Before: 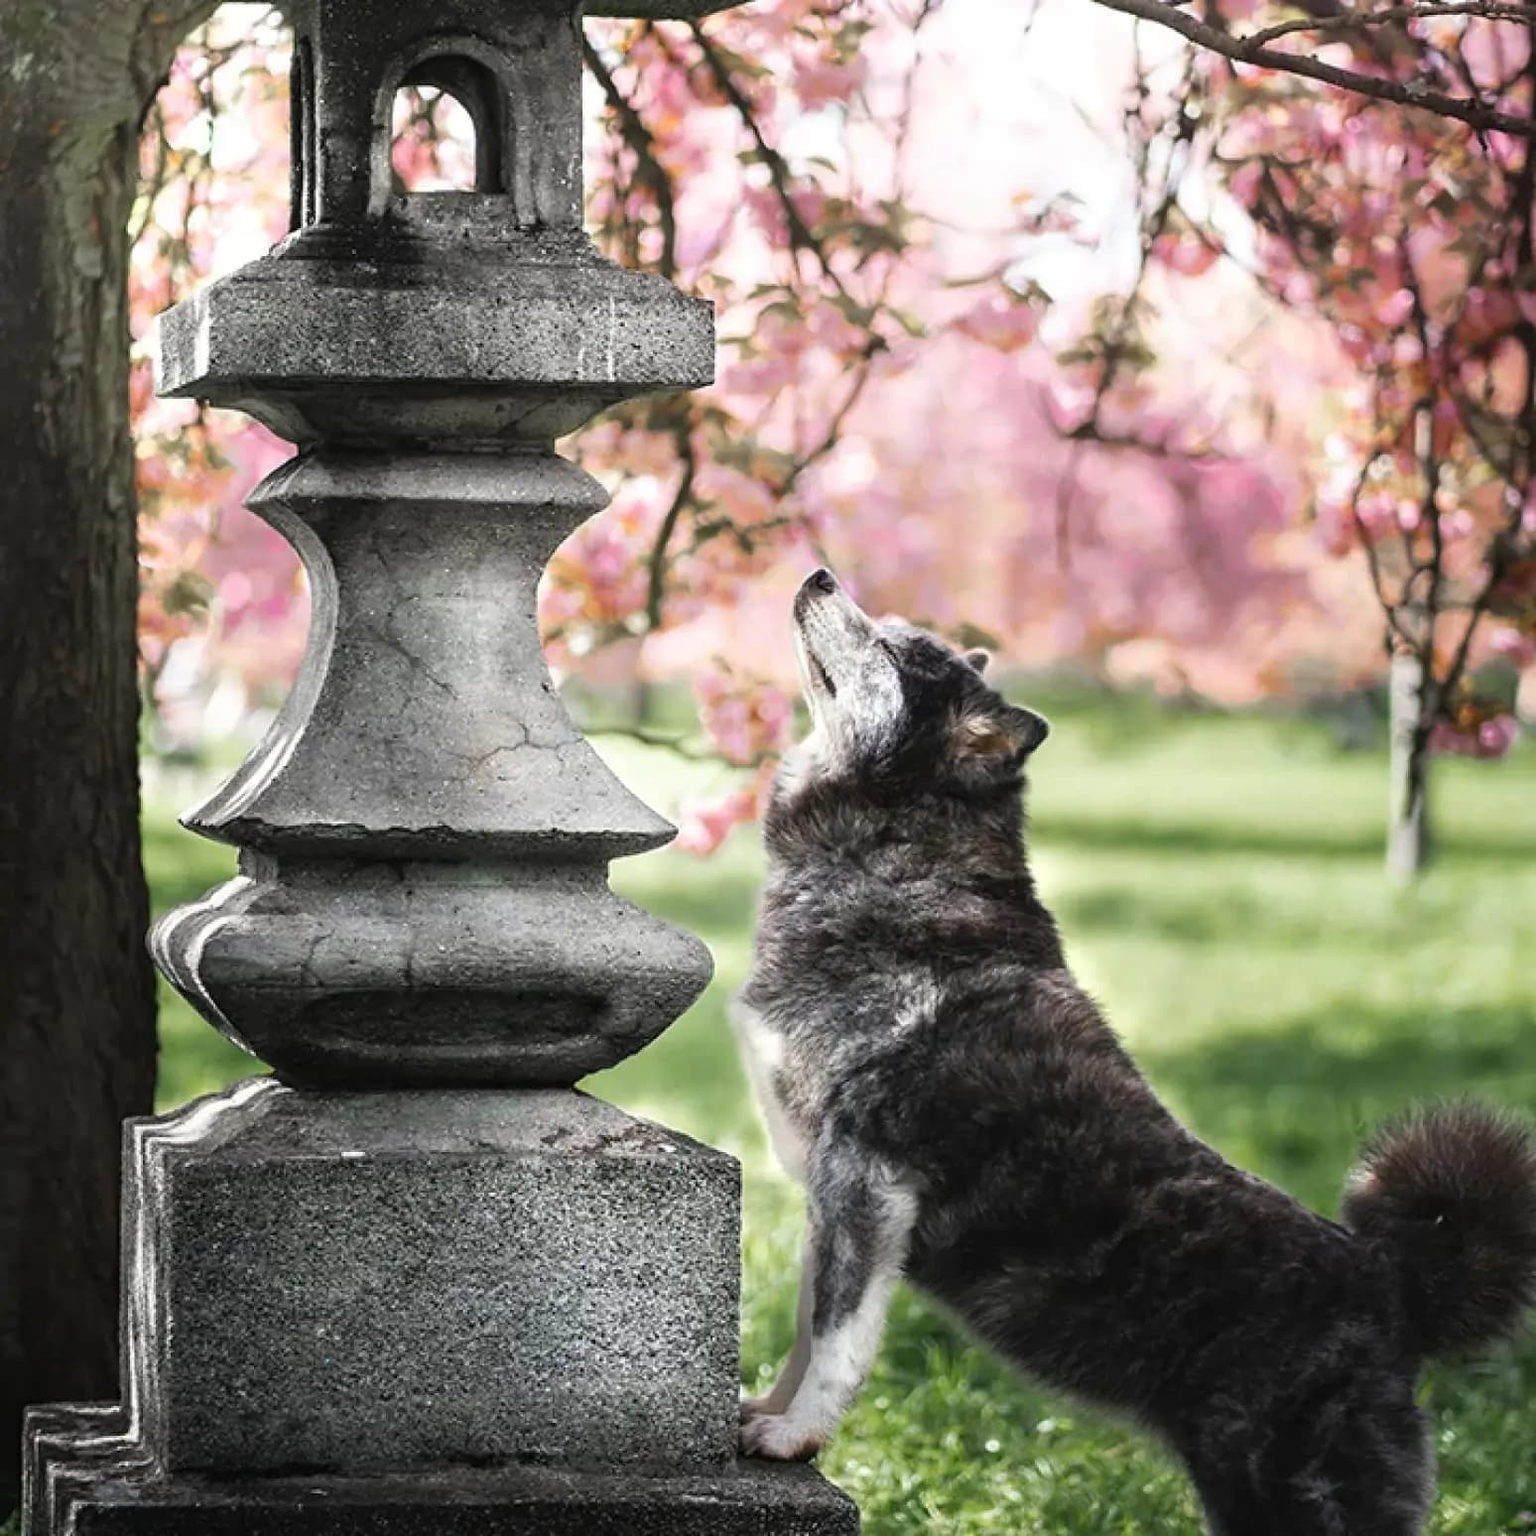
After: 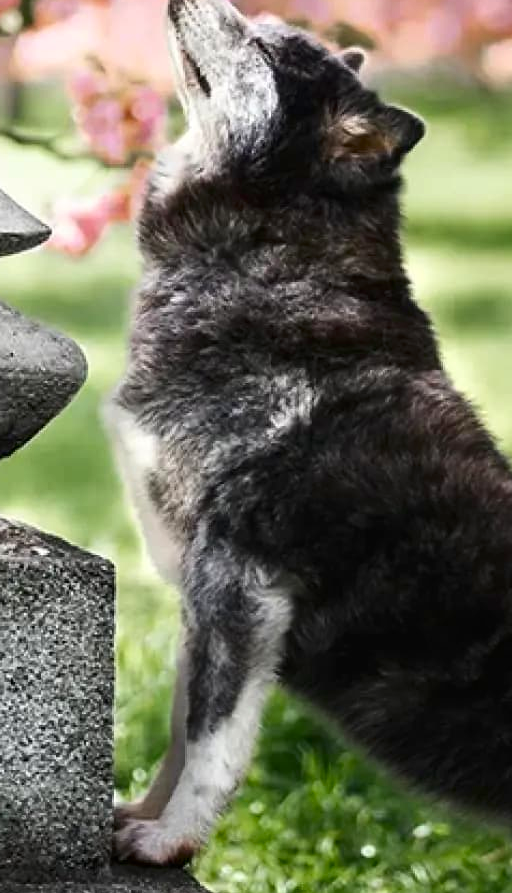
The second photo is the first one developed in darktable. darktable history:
crop: left 40.878%, top 39.176%, right 25.993%, bottom 3.081%
contrast brightness saturation: contrast 0.12, brightness -0.12, saturation 0.2
